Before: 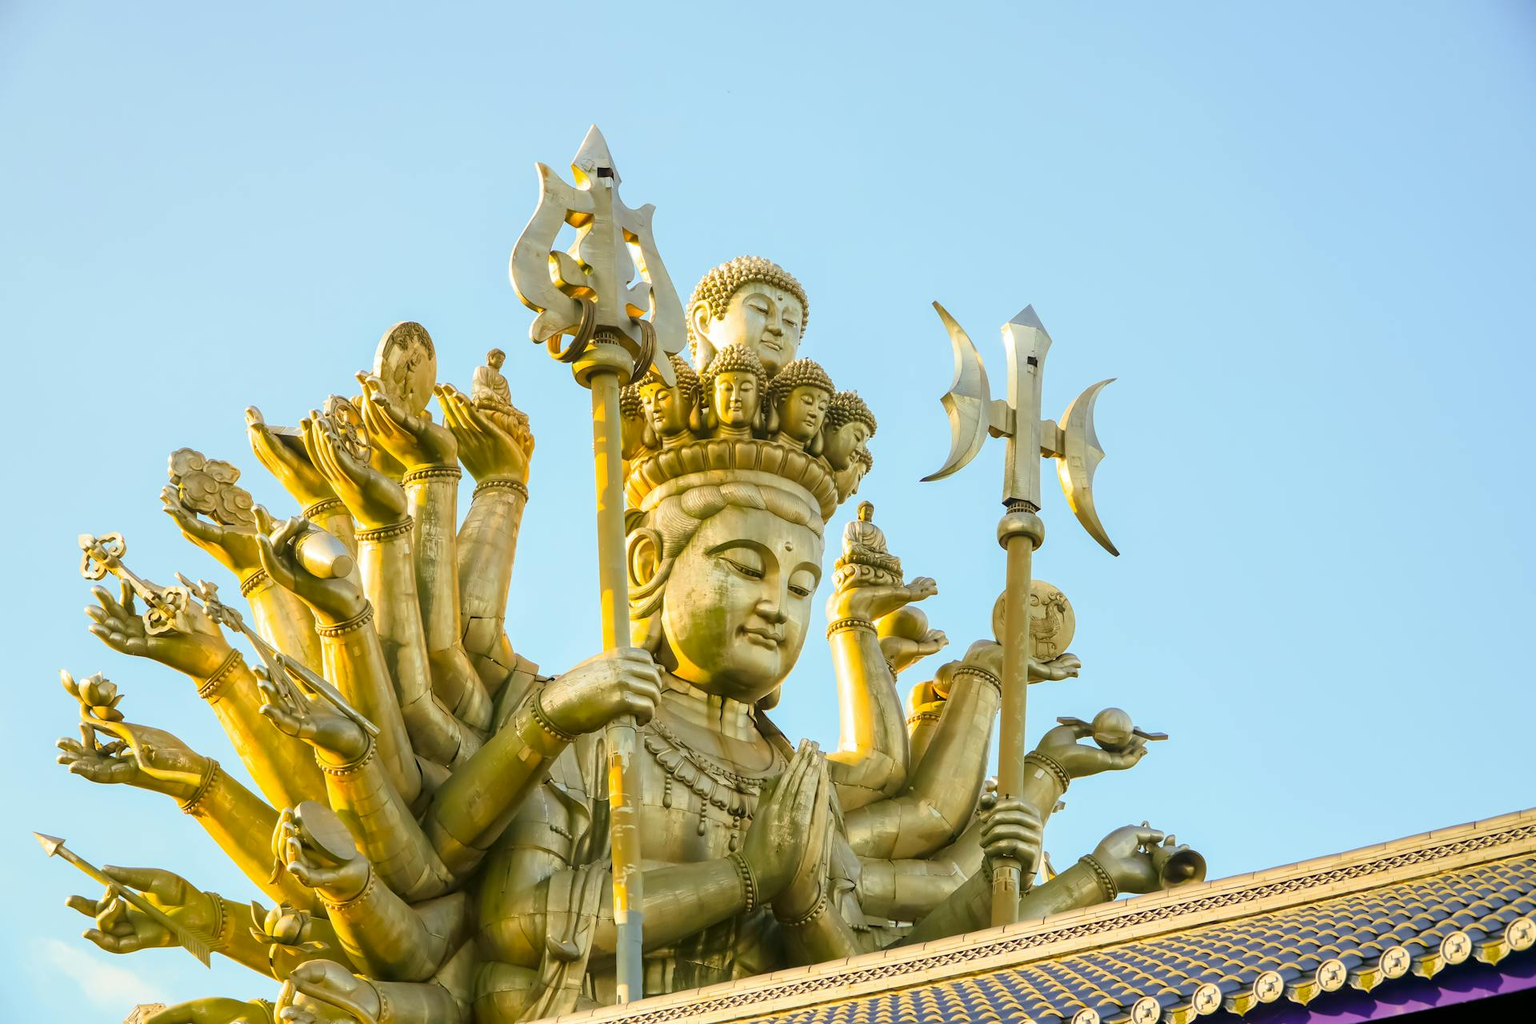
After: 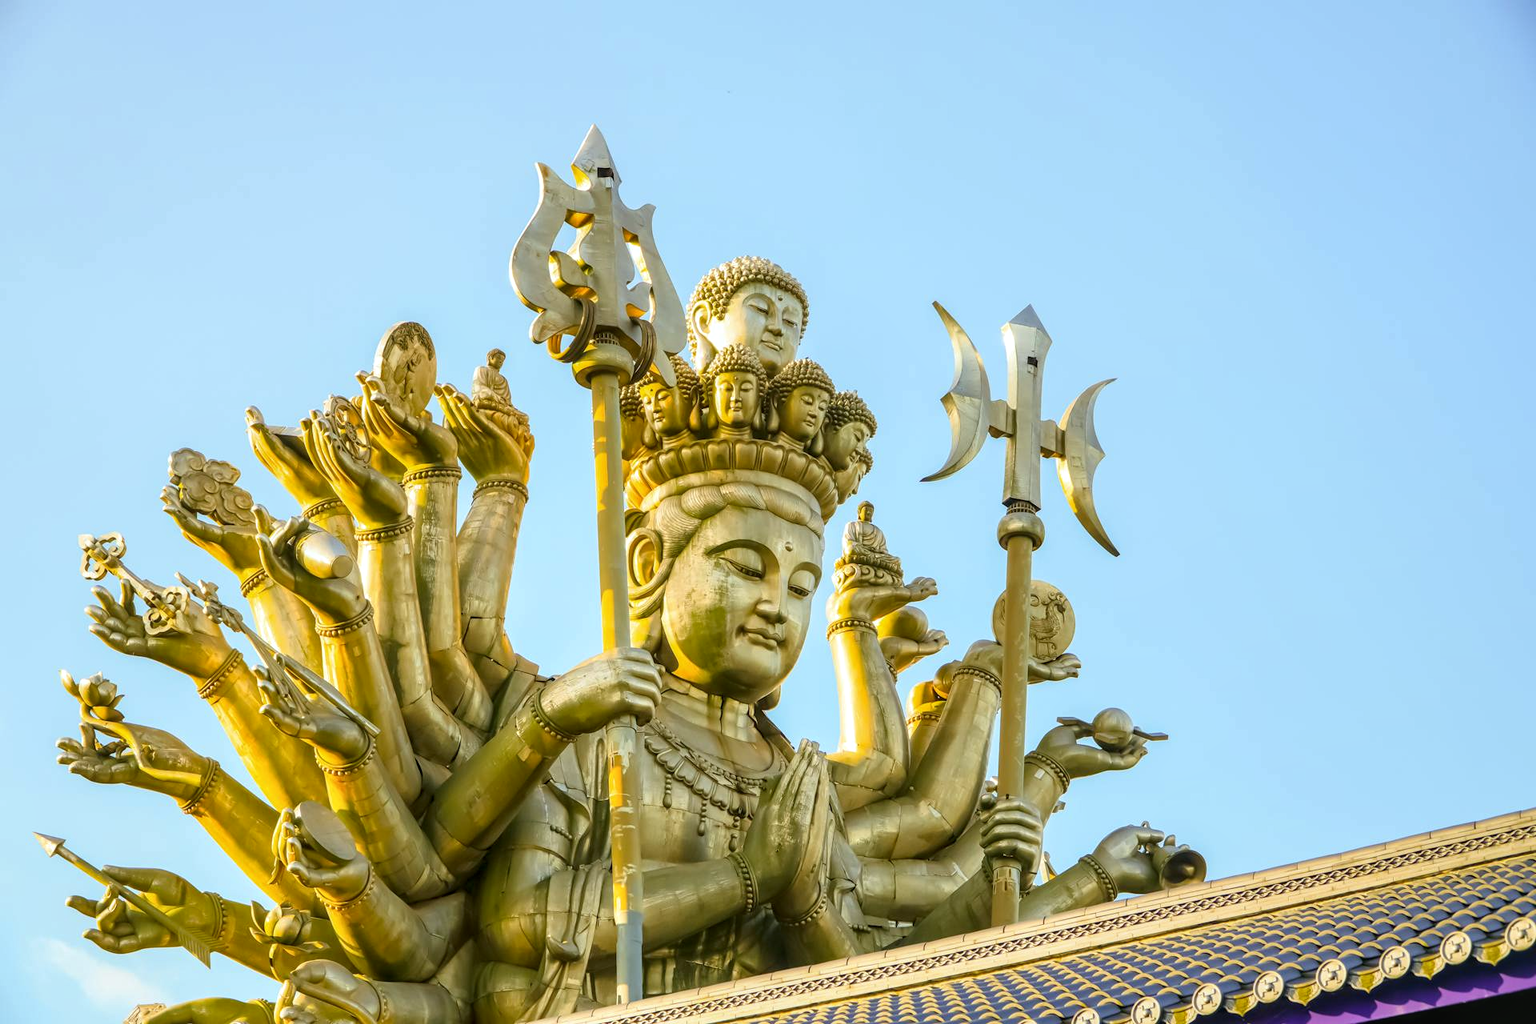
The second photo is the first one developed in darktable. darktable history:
local contrast: on, module defaults
white balance: red 0.983, blue 1.036
